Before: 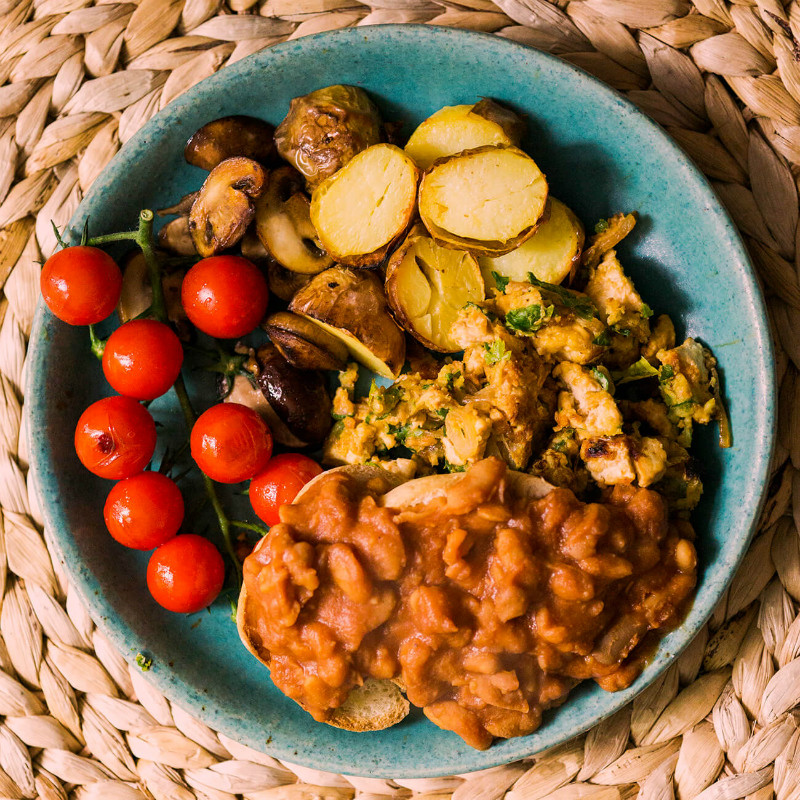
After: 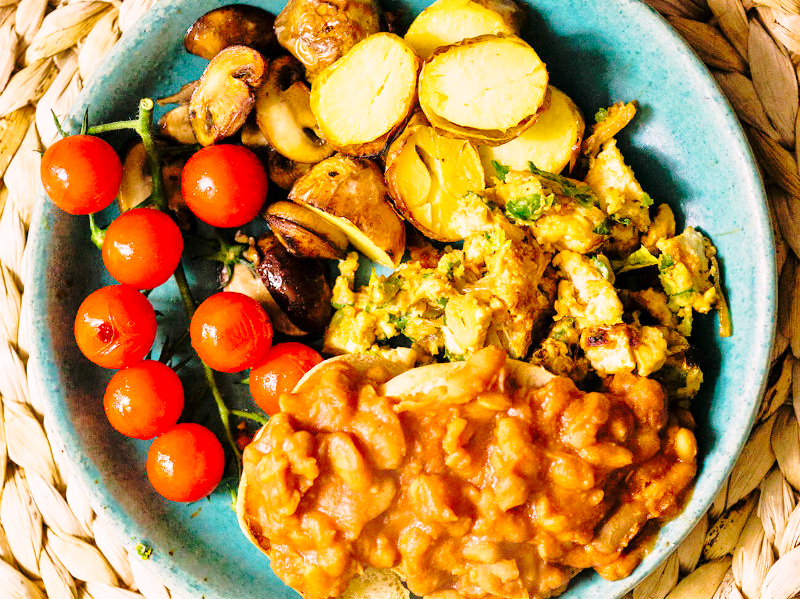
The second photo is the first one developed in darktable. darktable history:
base curve: curves: ch0 [(0, 0) (0.032, 0.037) (0.105, 0.228) (0.435, 0.76) (0.856, 0.983) (1, 1)], preserve colors none
crop: top 13.952%, bottom 11.08%
tone equalizer: -7 EV 0.15 EV, -6 EV 0.629 EV, -5 EV 1.14 EV, -4 EV 1.32 EV, -3 EV 1.18 EV, -2 EV 0.6 EV, -1 EV 0.165 EV
